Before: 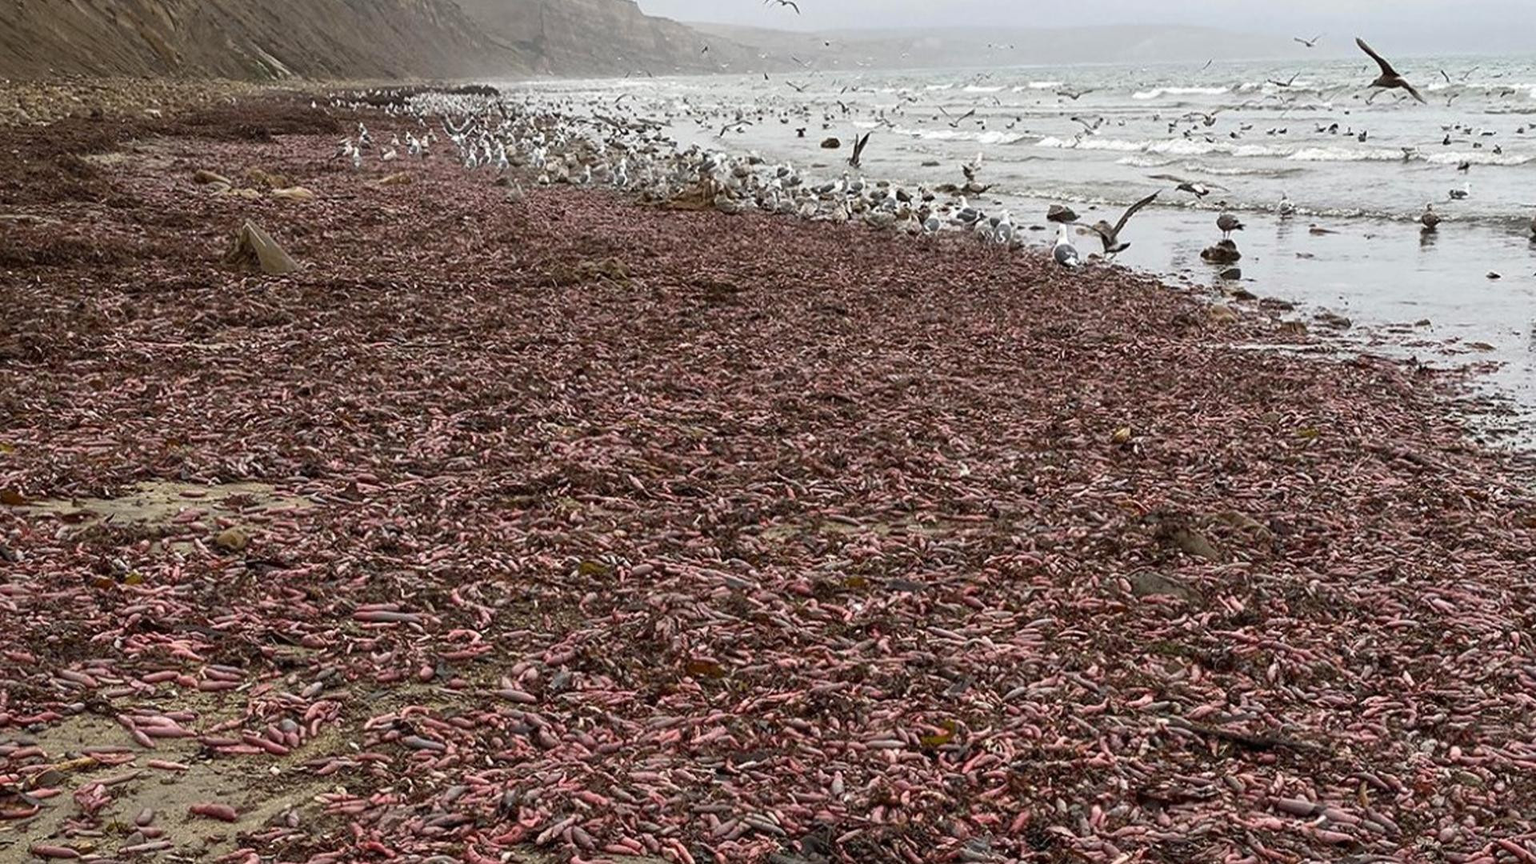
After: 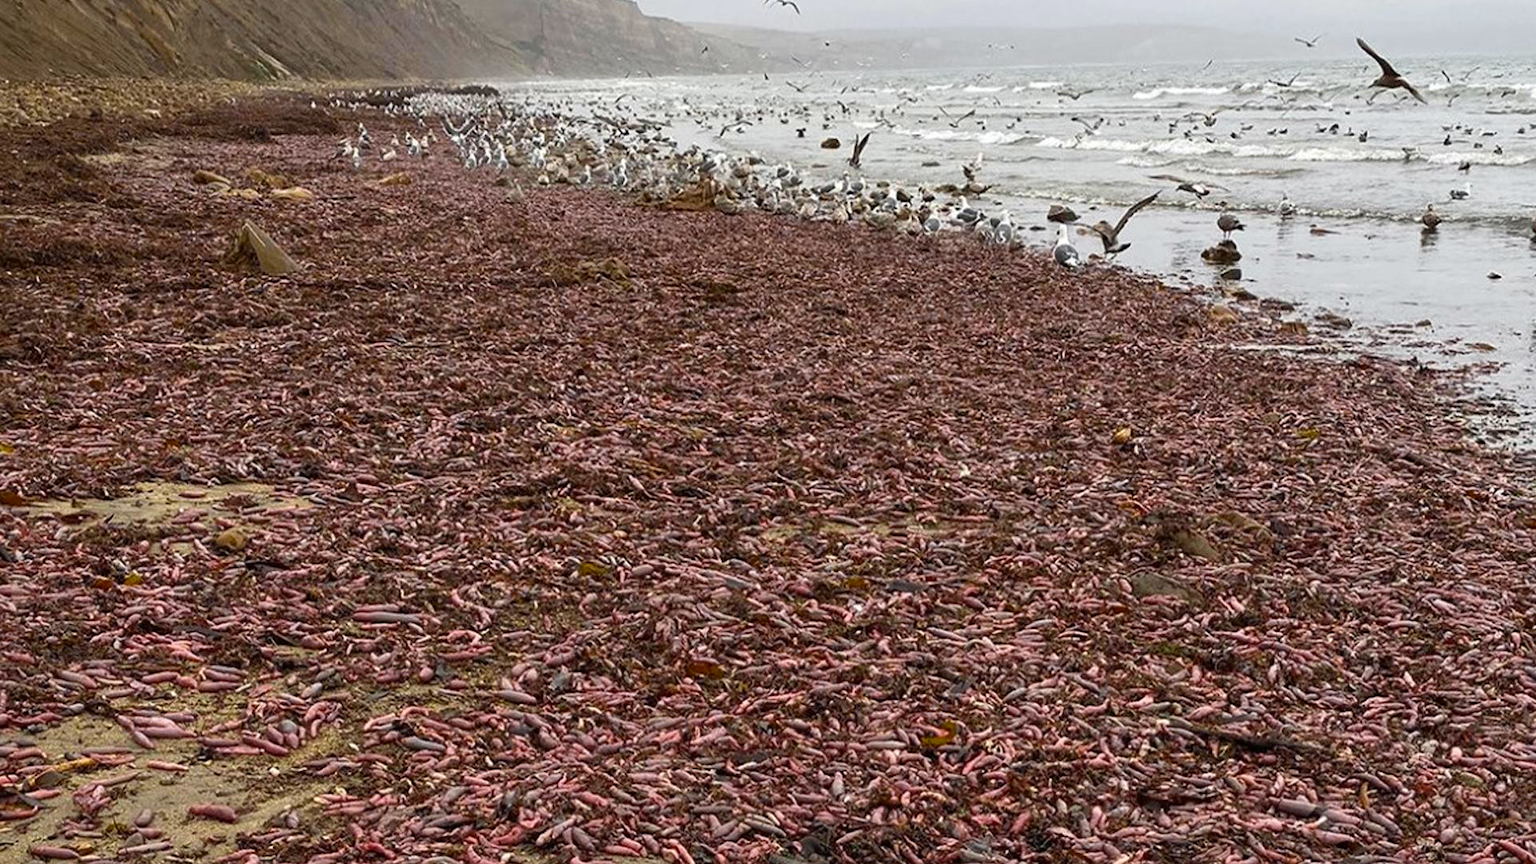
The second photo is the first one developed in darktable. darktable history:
crop and rotate: left 0.083%, bottom 0.005%
color zones: curves: ch0 [(0, 0.511) (0.143, 0.531) (0.286, 0.56) (0.429, 0.5) (0.571, 0.5) (0.714, 0.5) (0.857, 0.5) (1, 0.5)]; ch1 [(0, 0.525) (0.143, 0.705) (0.286, 0.715) (0.429, 0.35) (0.571, 0.35) (0.714, 0.35) (0.857, 0.4) (1, 0.4)]; ch2 [(0, 0.572) (0.143, 0.512) (0.286, 0.473) (0.429, 0.45) (0.571, 0.5) (0.714, 0.5) (0.857, 0.518) (1, 0.518)]
